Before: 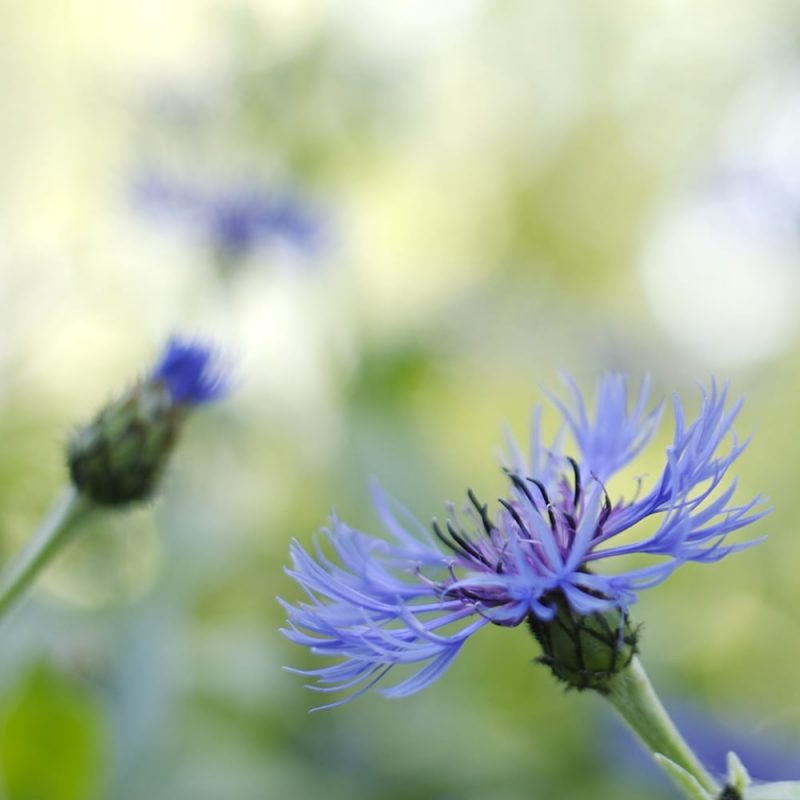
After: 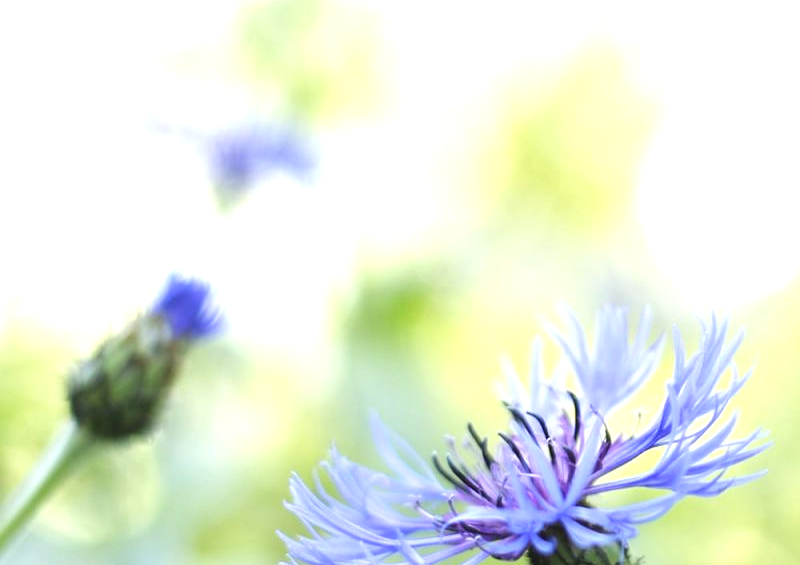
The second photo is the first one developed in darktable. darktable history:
color correction: highlights b* 0.011, saturation 0.989
exposure: black level correction 0, exposure 1 EV, compensate highlight preservation false
crop and rotate: top 8.293%, bottom 21.001%
